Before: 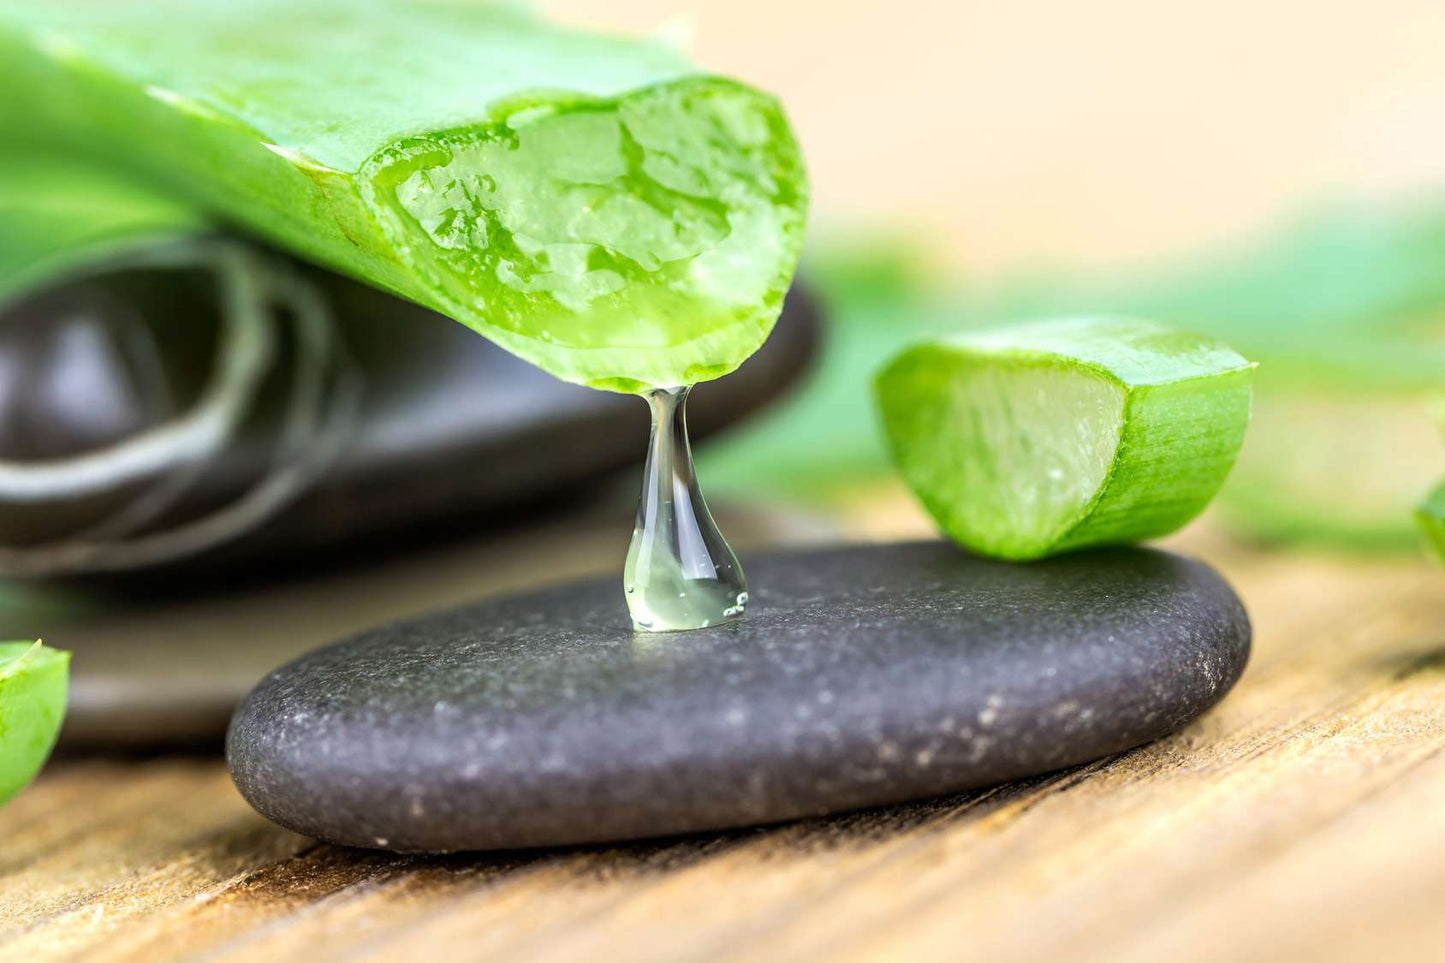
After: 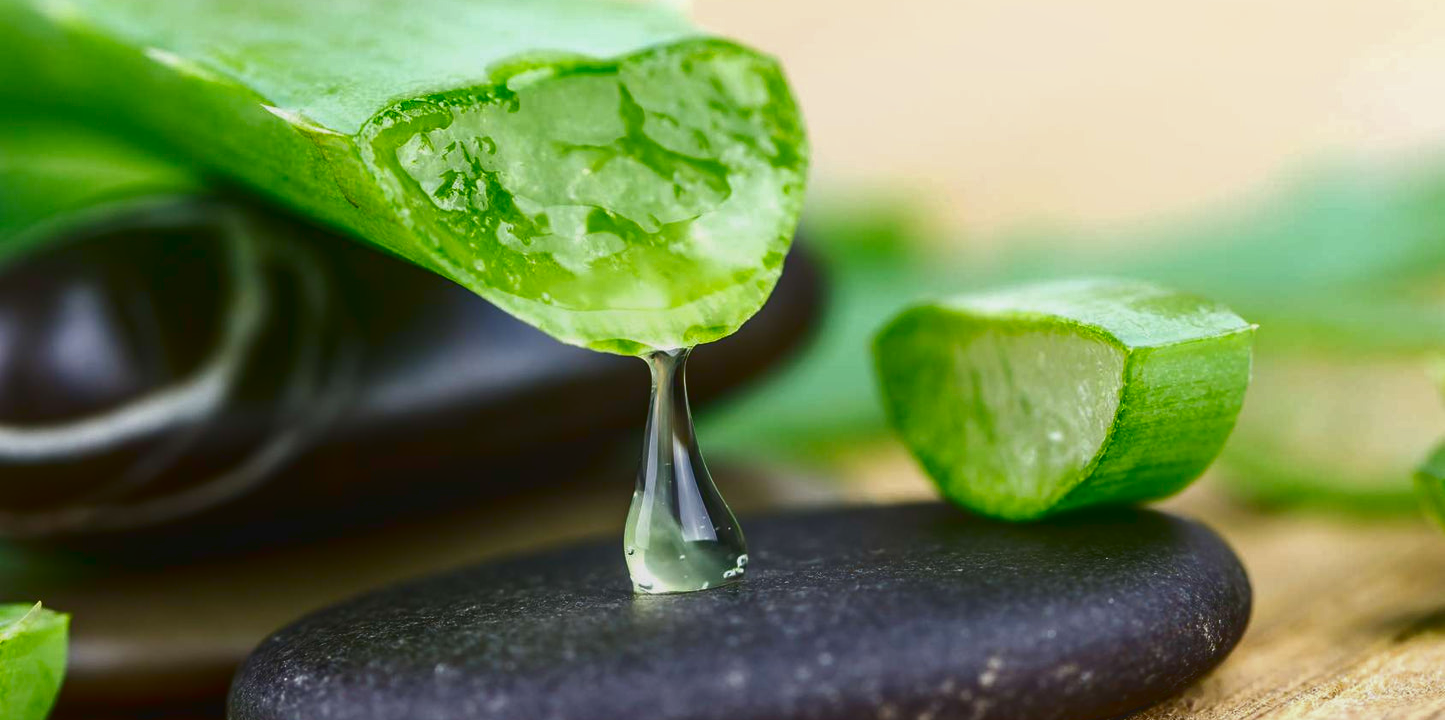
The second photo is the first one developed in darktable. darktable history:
levels: levels [0, 0.478, 1]
crop: top 3.992%, bottom 21.155%
local contrast: highlights 69%, shadows 67%, detail 84%, midtone range 0.331
contrast brightness saturation: brightness -0.536
